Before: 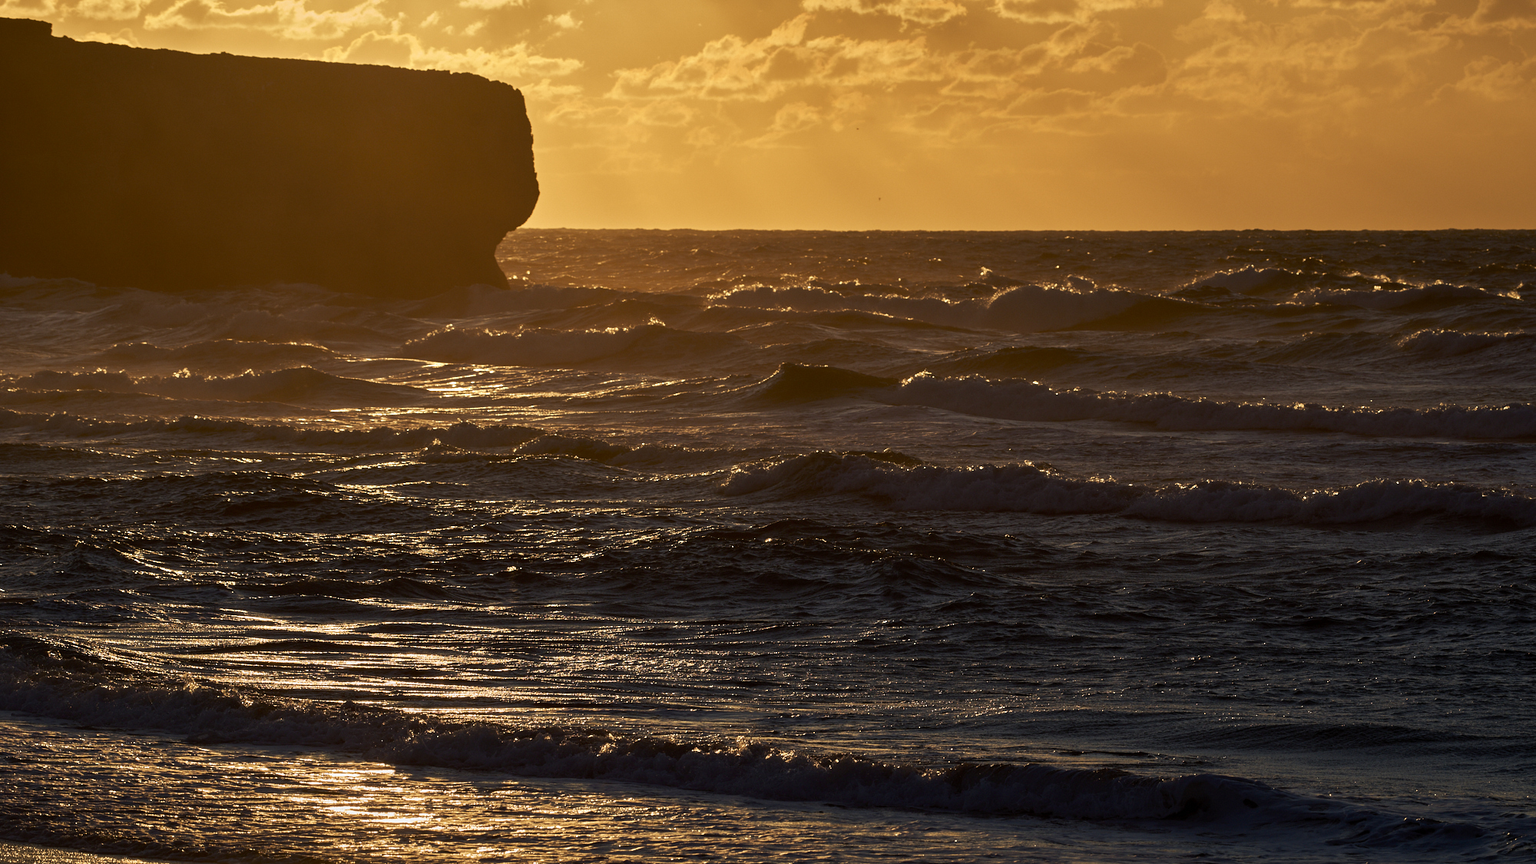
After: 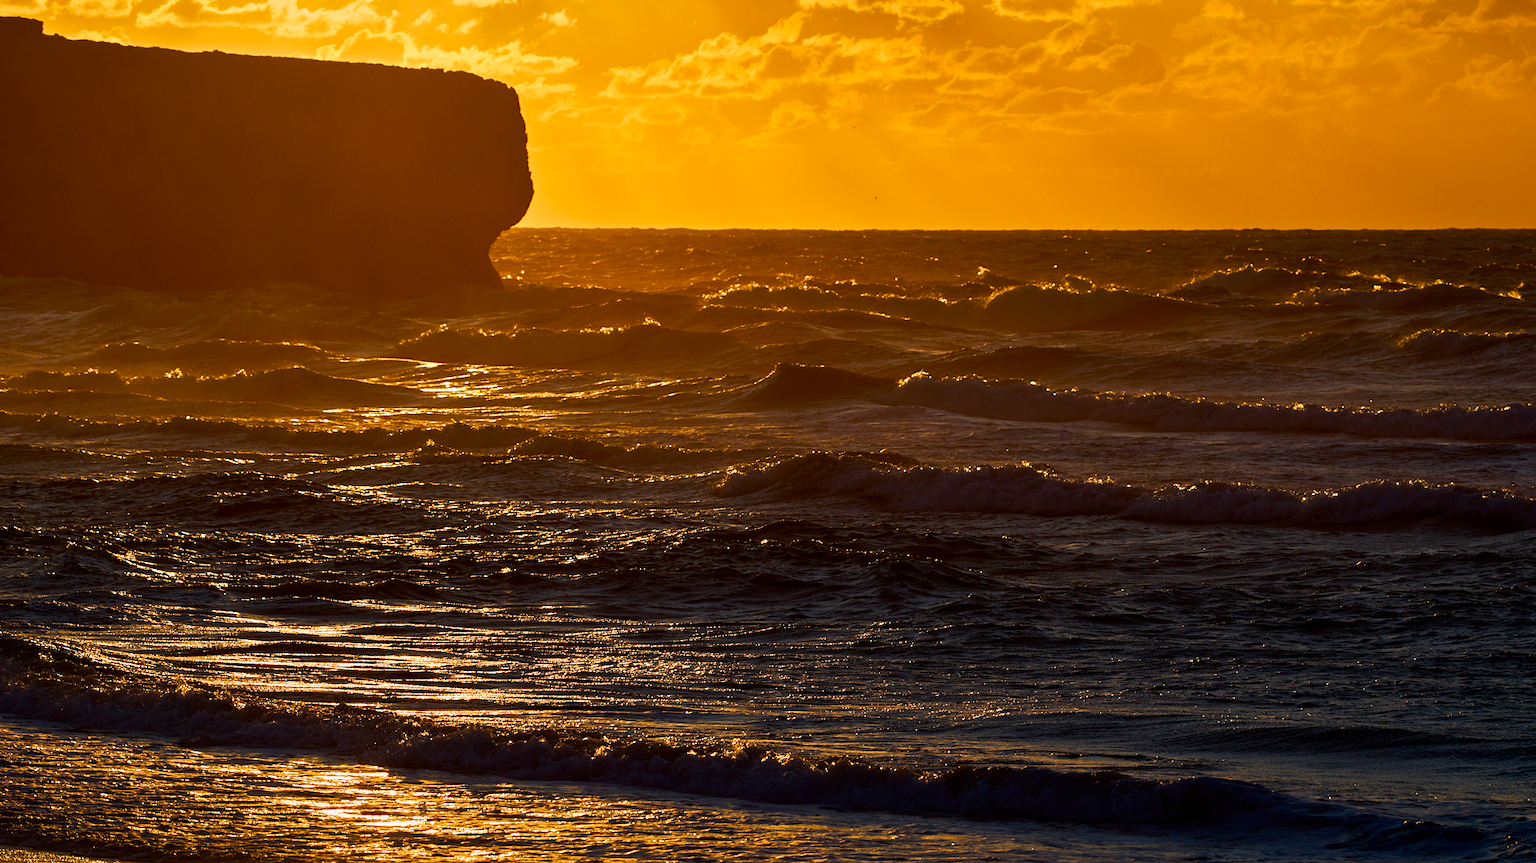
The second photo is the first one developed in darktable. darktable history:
crop and rotate: left 0.617%, top 0.31%, bottom 0.361%
levels: levels [0, 0.492, 0.984]
velvia: strength 31.7%, mid-tones bias 0.201
